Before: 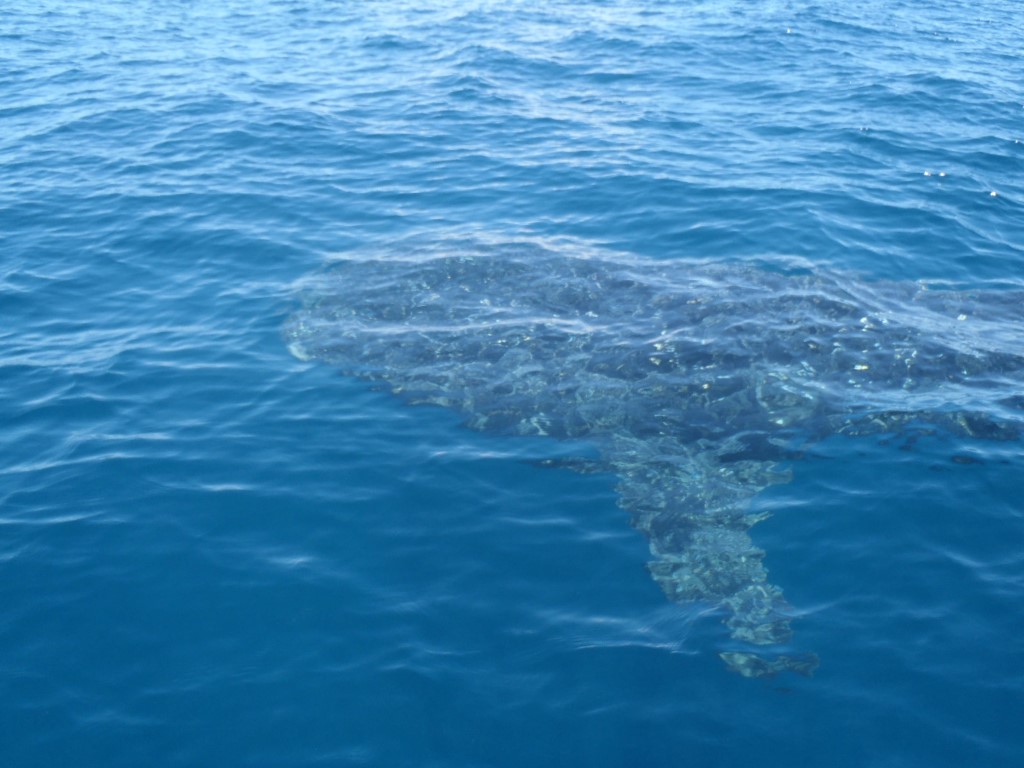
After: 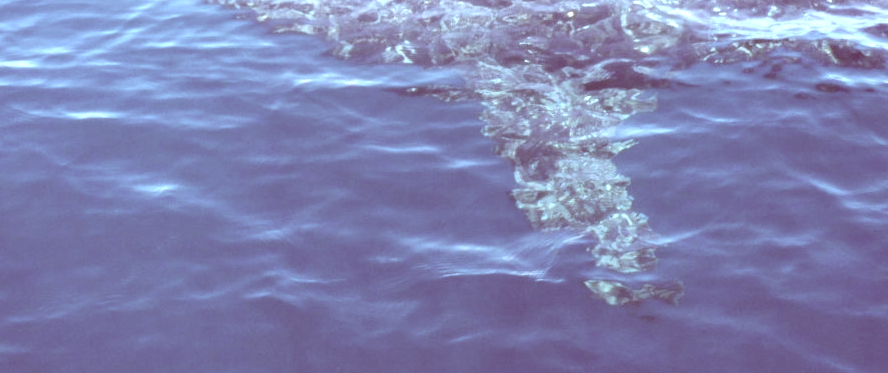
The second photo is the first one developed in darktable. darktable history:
color correction: highlights a* 9.31, highlights b* 8.8, shadows a* 39.32, shadows b* 39.31, saturation 0.782
local contrast: mode bilateral grid, contrast 19, coarseness 51, detail 119%, midtone range 0.2
tone curve: curves: ch0 [(0, 0) (0.153, 0.06) (1, 1)], preserve colors none
exposure: black level correction 0, exposure 1.443 EV, compensate exposure bias true, compensate highlight preservation false
crop and rotate: left 13.265%, top 48.478%, bottom 2.84%
